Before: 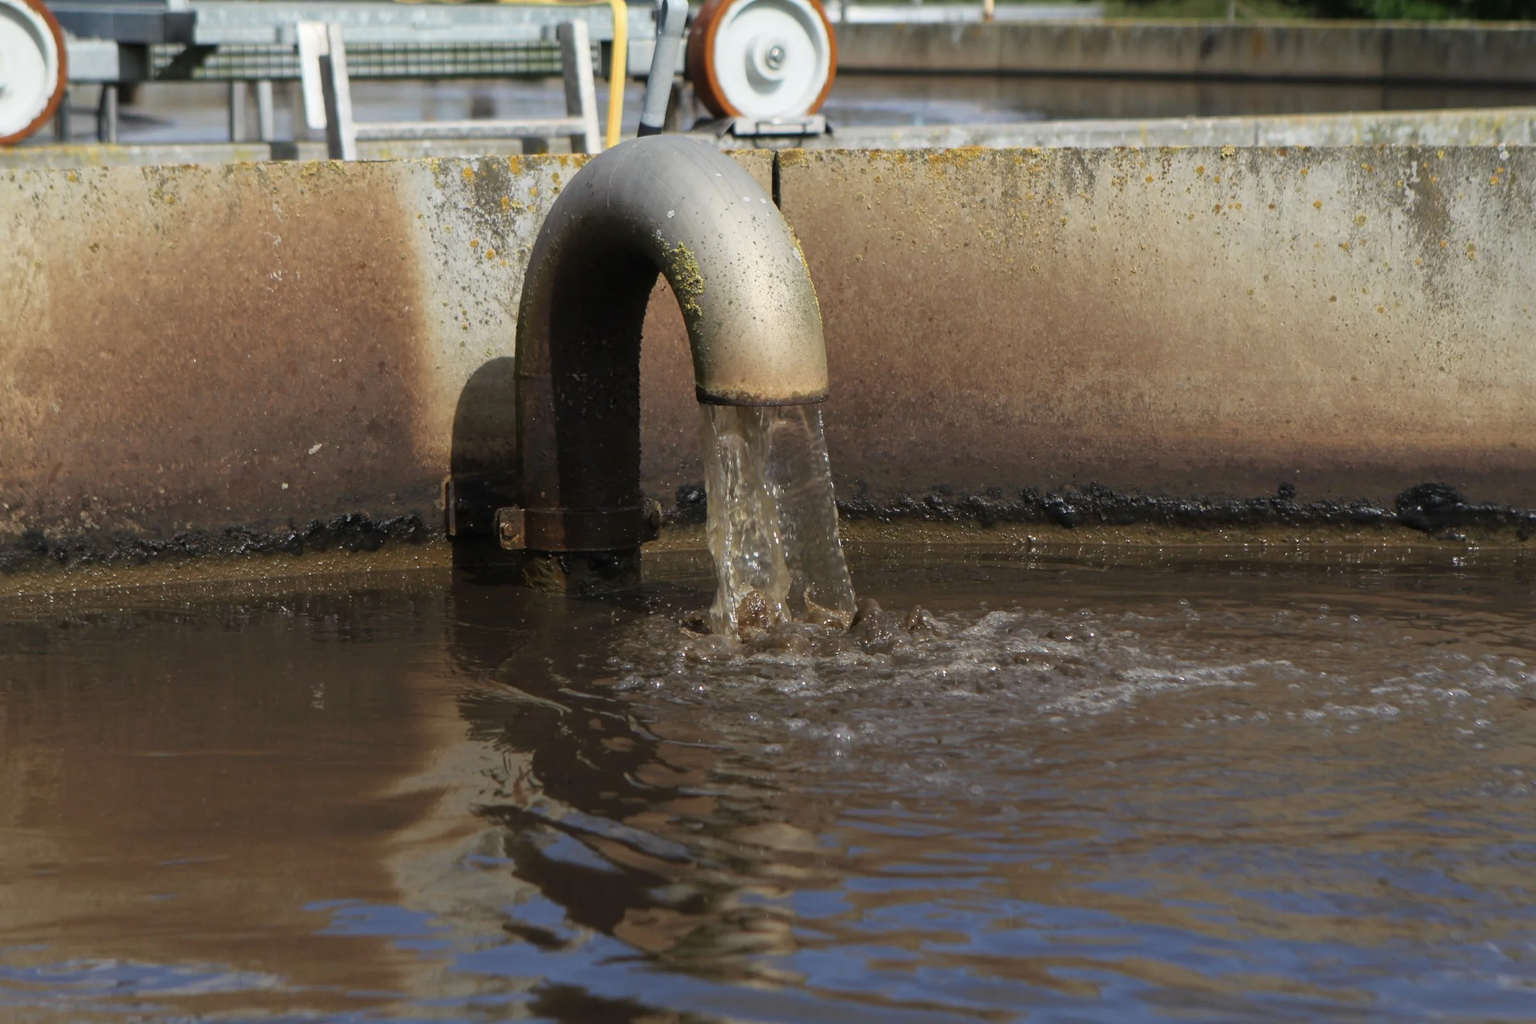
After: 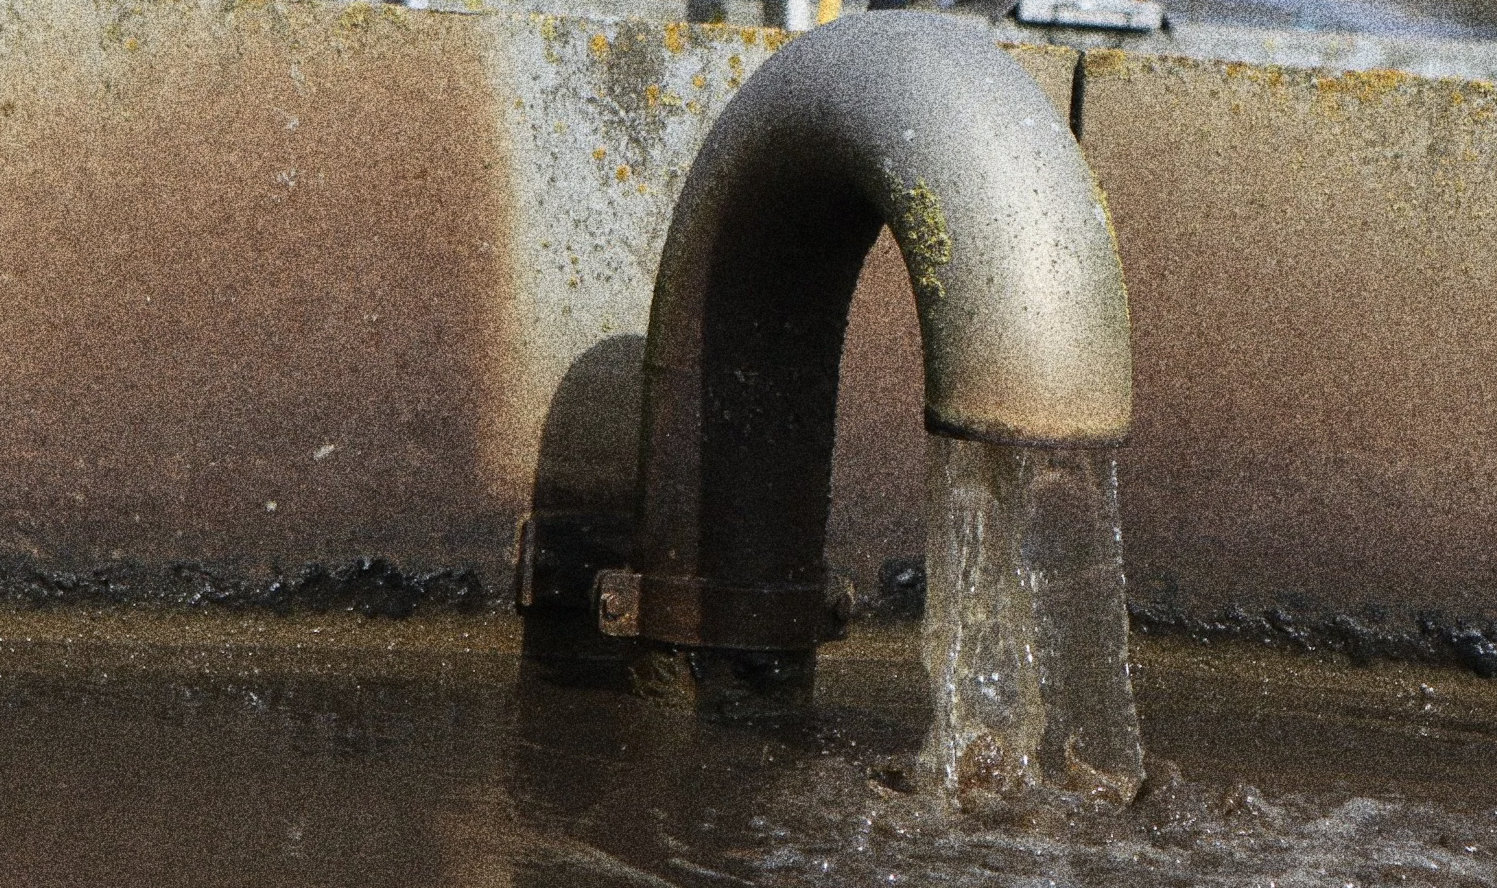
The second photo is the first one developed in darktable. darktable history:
white balance: red 0.98, blue 1.034
contrast brightness saturation: saturation -0.05
grain: coarseness 30.02 ISO, strength 100%
crop and rotate: angle -4.99°, left 2.122%, top 6.945%, right 27.566%, bottom 30.519%
